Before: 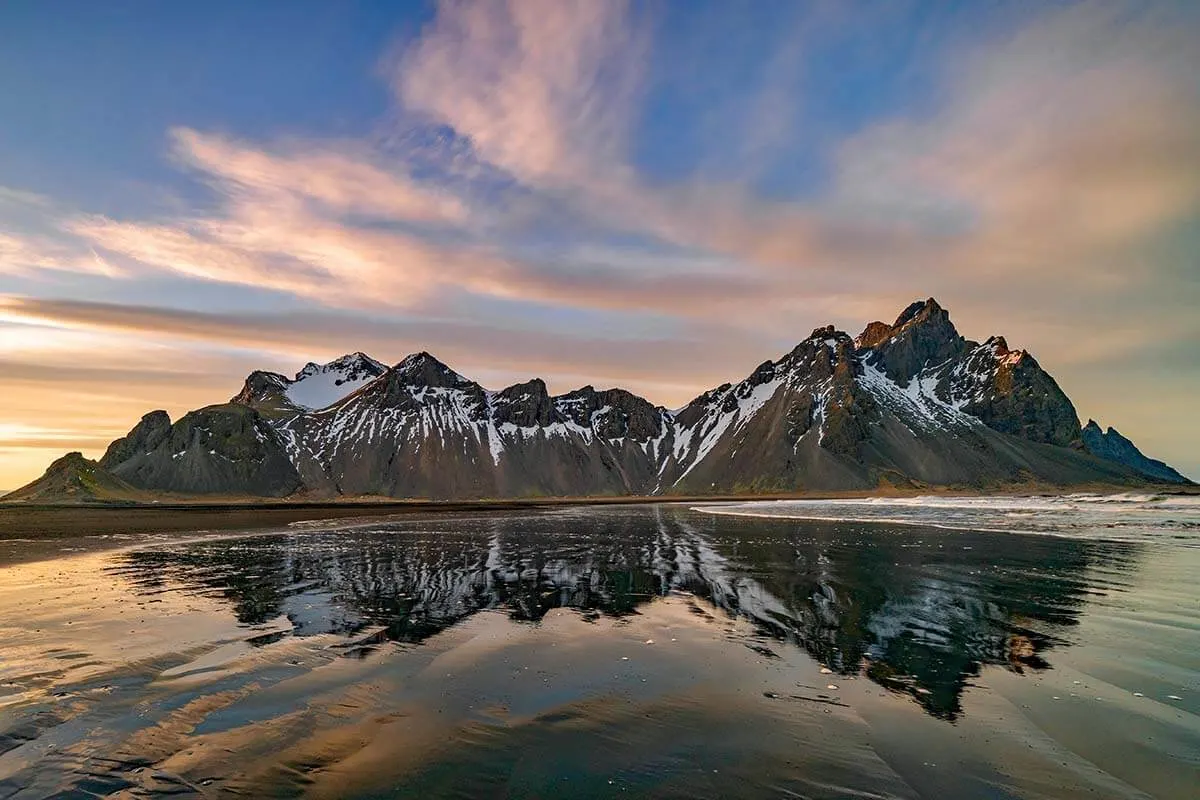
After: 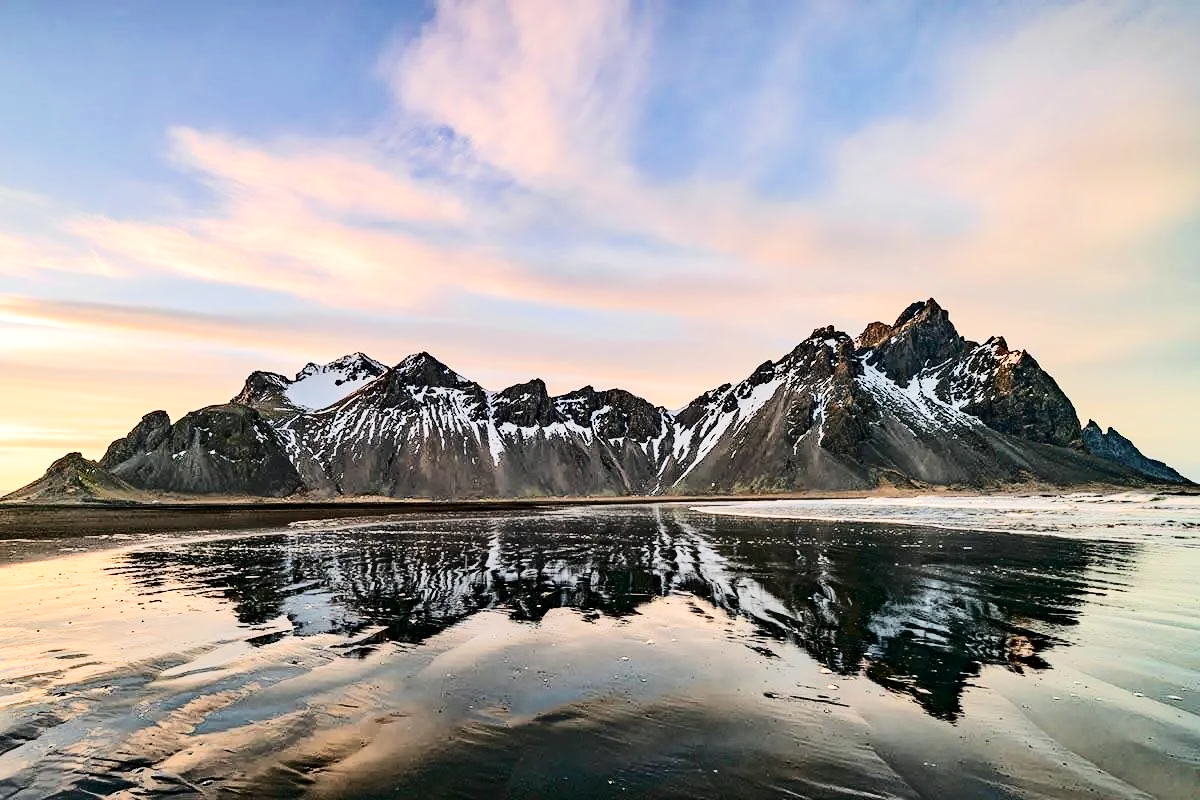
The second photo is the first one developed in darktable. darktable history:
contrast brightness saturation: contrast 0.25, saturation -0.315
tone equalizer: -7 EV 0.143 EV, -6 EV 0.589 EV, -5 EV 1.16 EV, -4 EV 1.34 EV, -3 EV 1.14 EV, -2 EV 0.6 EV, -1 EV 0.158 EV, edges refinement/feathering 500, mask exposure compensation -1.57 EV, preserve details no
